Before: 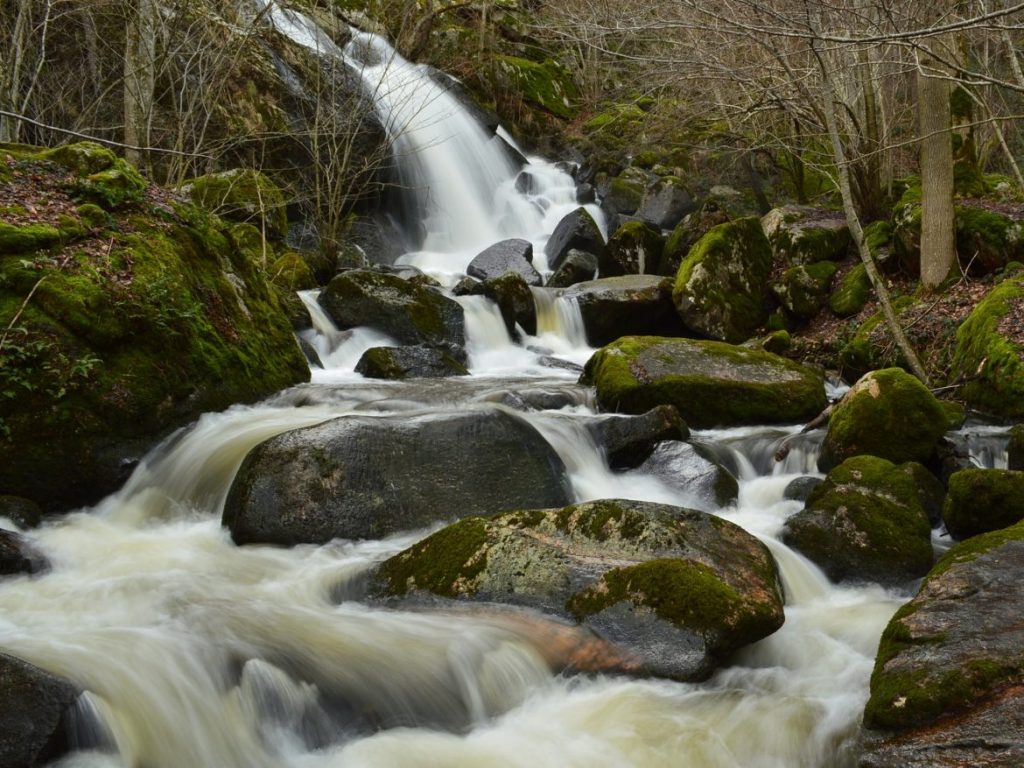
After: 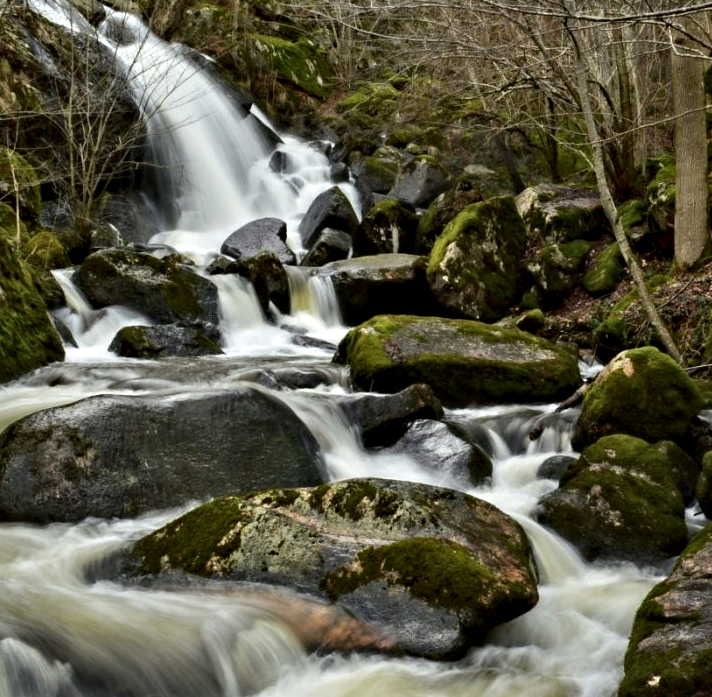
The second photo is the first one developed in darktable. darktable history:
crop and rotate: left 24.034%, top 2.838%, right 6.406%, bottom 6.299%
contrast equalizer: y [[0.511, 0.558, 0.631, 0.632, 0.559, 0.512], [0.5 ×6], [0.507, 0.559, 0.627, 0.644, 0.647, 0.647], [0 ×6], [0 ×6]]
